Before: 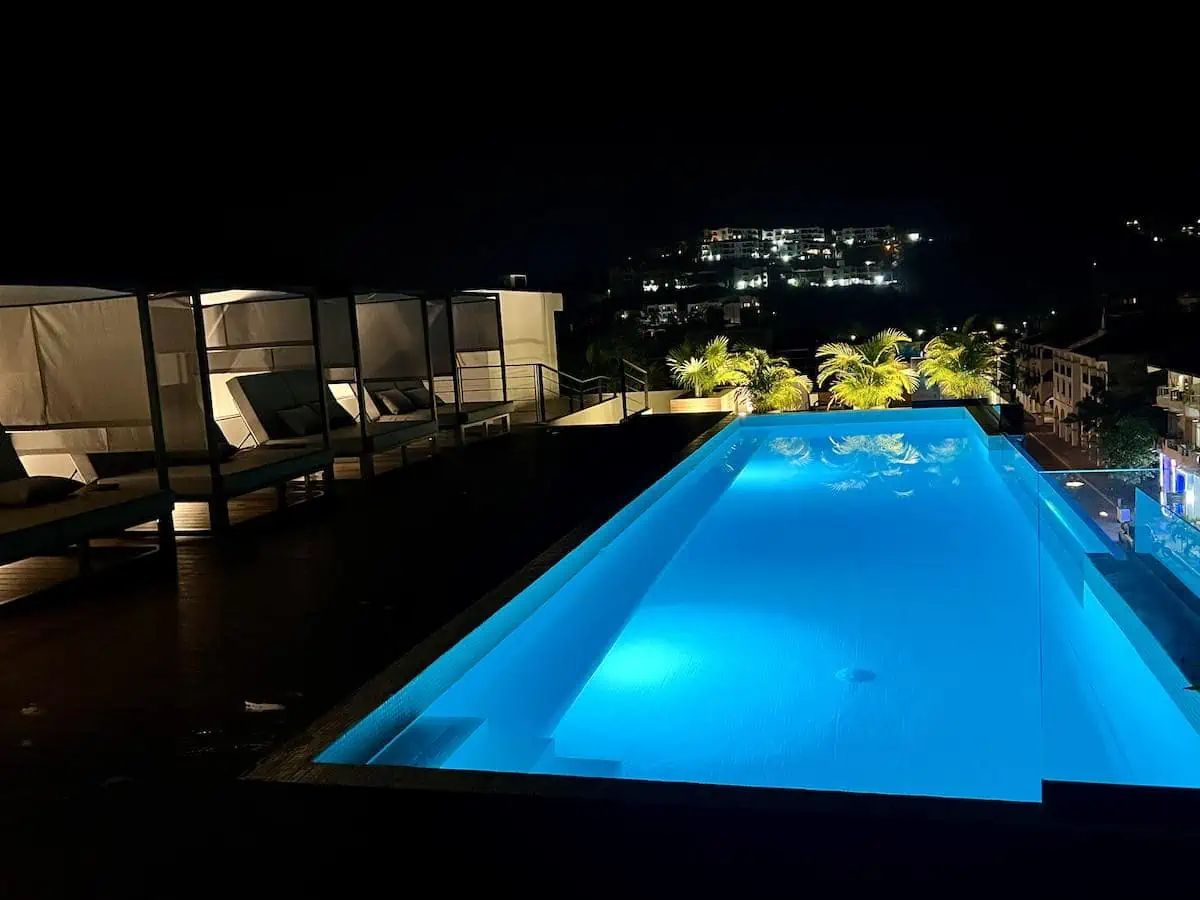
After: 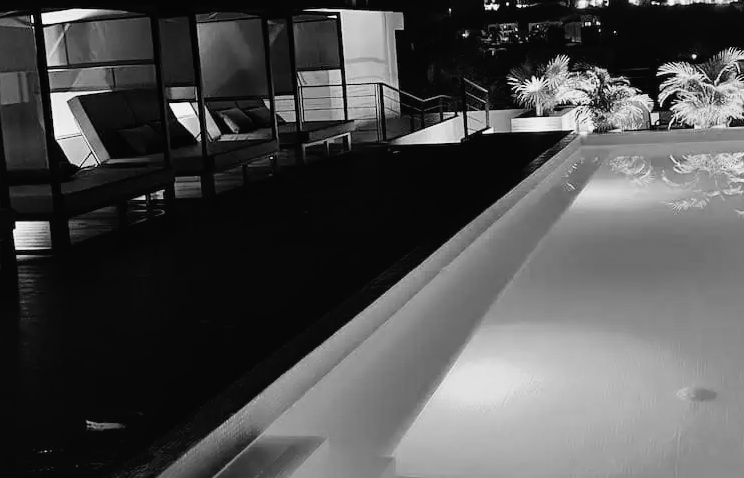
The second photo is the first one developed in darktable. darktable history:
monochrome: on, module defaults
local contrast: mode bilateral grid, contrast 20, coarseness 50, detail 120%, midtone range 0.2
tone curve: curves: ch0 [(0, 0.021) (0.049, 0.044) (0.152, 0.14) (0.328, 0.357) (0.473, 0.529) (0.641, 0.705) (0.868, 0.887) (1, 0.969)]; ch1 [(0, 0) (0.322, 0.328) (0.43, 0.425) (0.474, 0.466) (0.502, 0.503) (0.522, 0.526) (0.564, 0.591) (0.602, 0.632) (0.677, 0.701) (0.859, 0.885) (1, 1)]; ch2 [(0, 0) (0.33, 0.301) (0.447, 0.44) (0.502, 0.505) (0.535, 0.554) (0.565, 0.598) (0.618, 0.629) (1, 1)], color space Lab, independent channels, preserve colors none
crop: left 13.312%, top 31.28%, right 24.627%, bottom 15.582%
contrast brightness saturation: brightness -0.02, saturation 0.35
color correction: highlights a* 4.02, highlights b* 4.98, shadows a* -7.55, shadows b* 4.98
